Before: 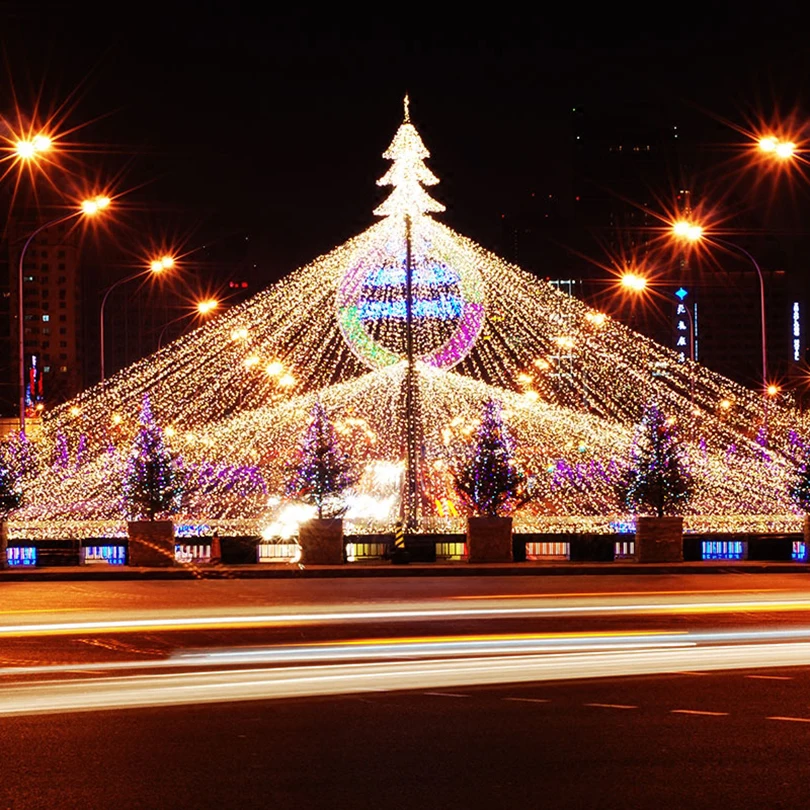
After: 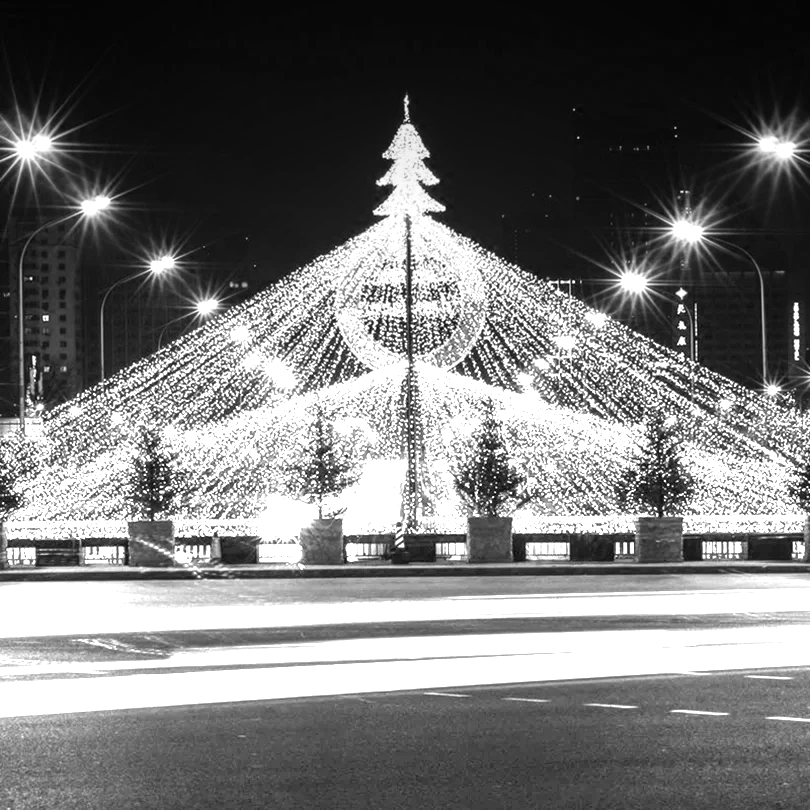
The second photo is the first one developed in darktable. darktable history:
local contrast: detail 130%
graduated density: density -3.9 EV
monochrome: a 32, b 64, size 2.3
